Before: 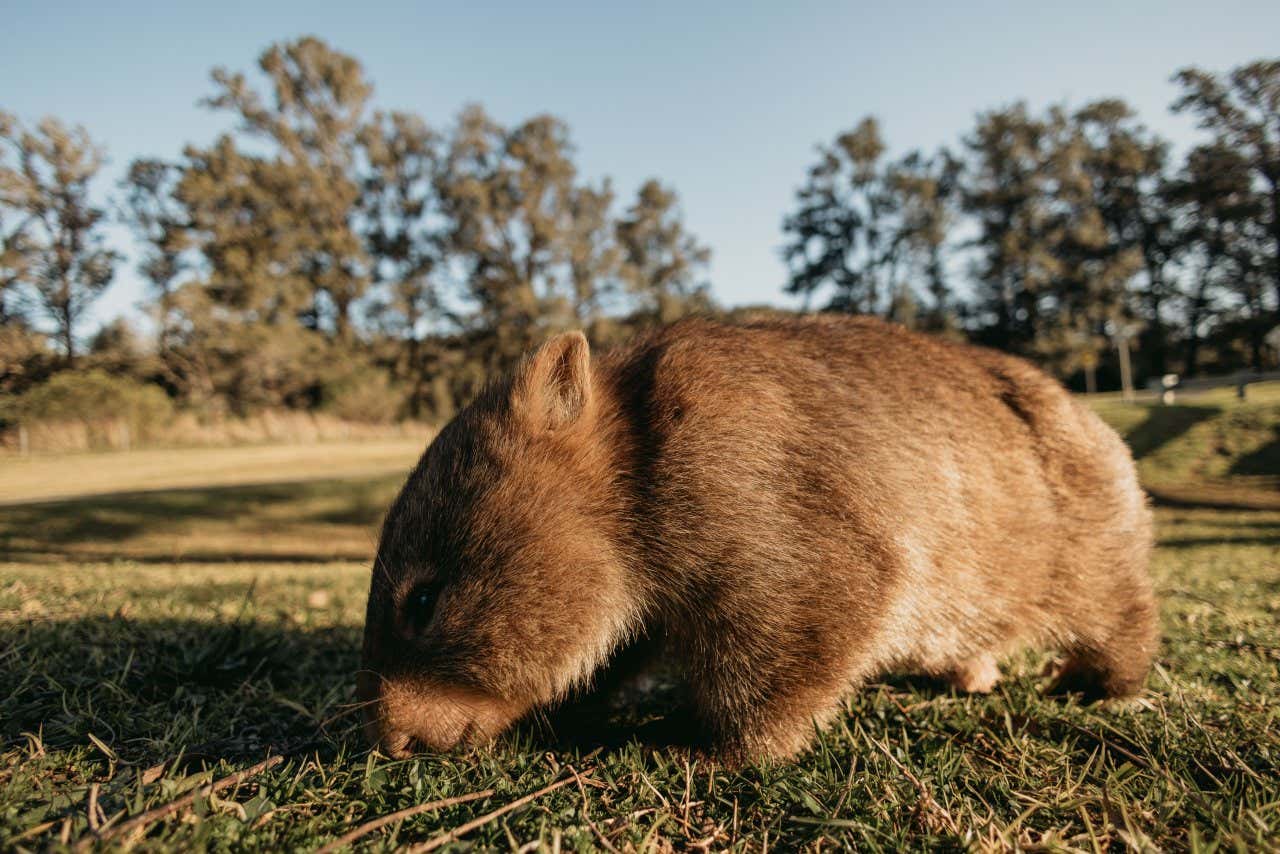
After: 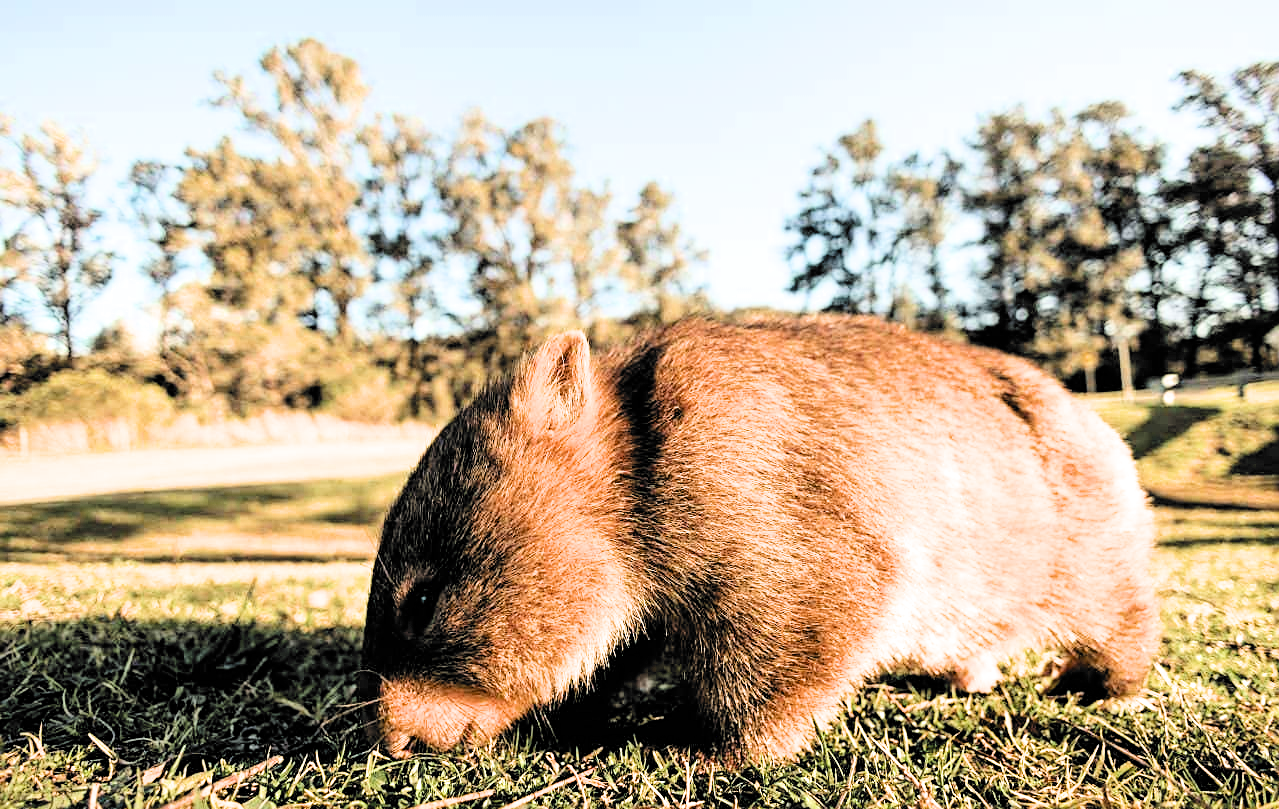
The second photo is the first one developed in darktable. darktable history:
crop and rotate: top 0.011%, bottom 5.247%
sharpen: on, module defaults
exposure: black level correction 0.001, exposure 1.999 EV, compensate highlight preservation false
filmic rgb: black relative exposure -5.04 EV, white relative exposure 3.97 EV, hardness 2.9, contrast 1.296, highlights saturation mix -30.59%, color science v6 (2022), iterations of high-quality reconstruction 0
